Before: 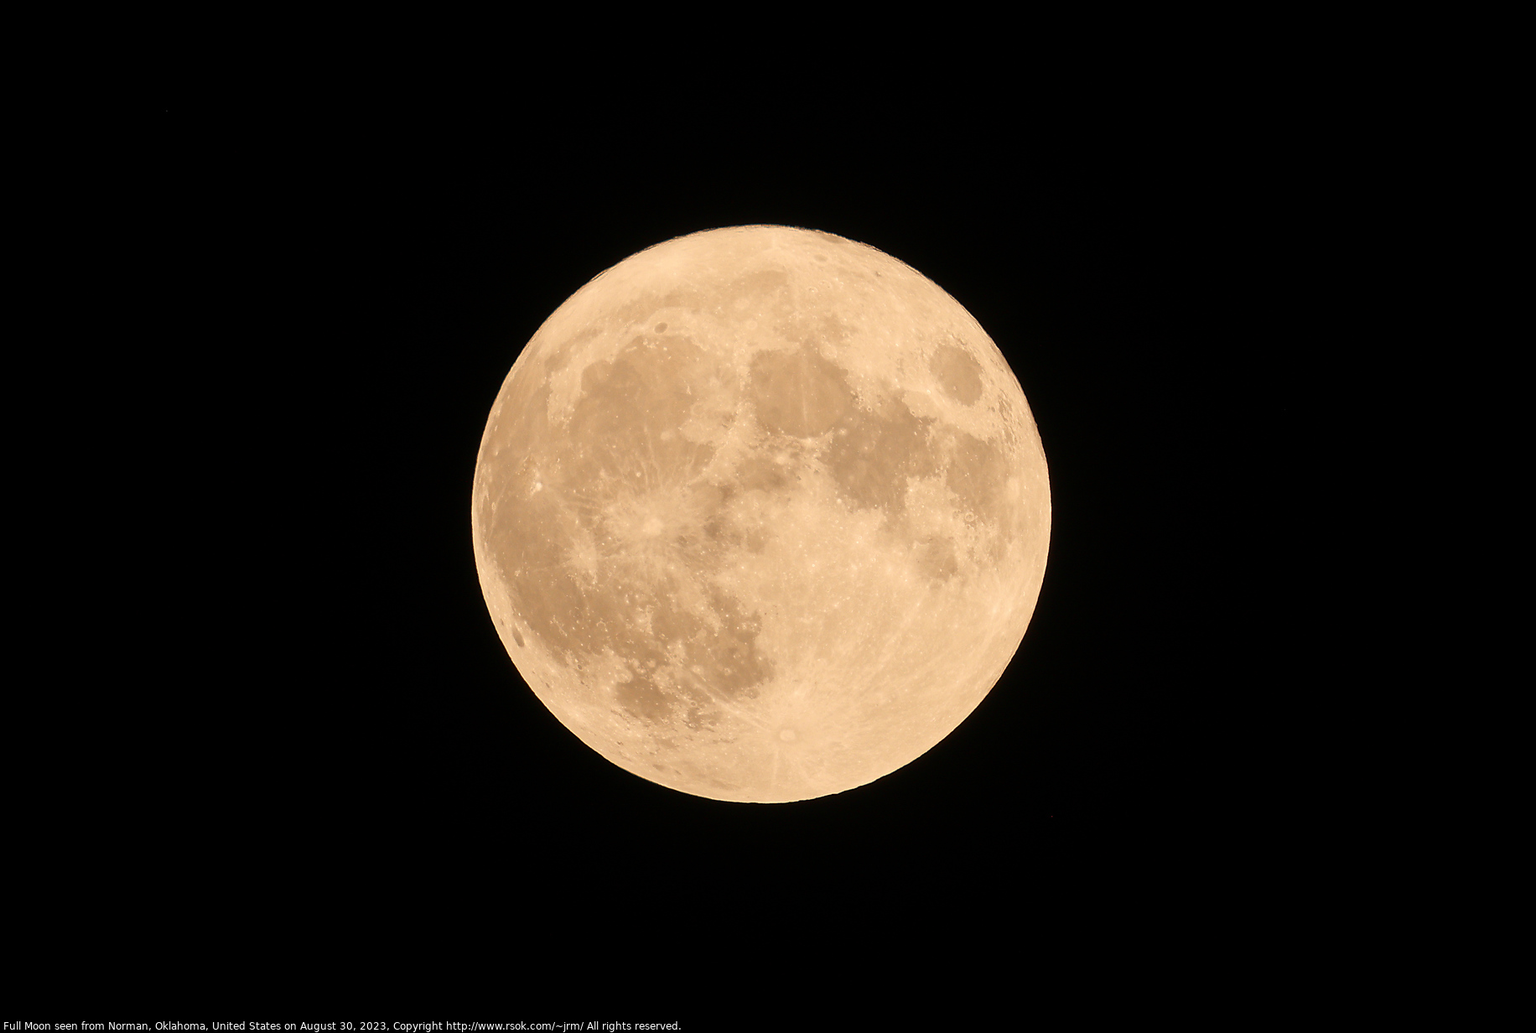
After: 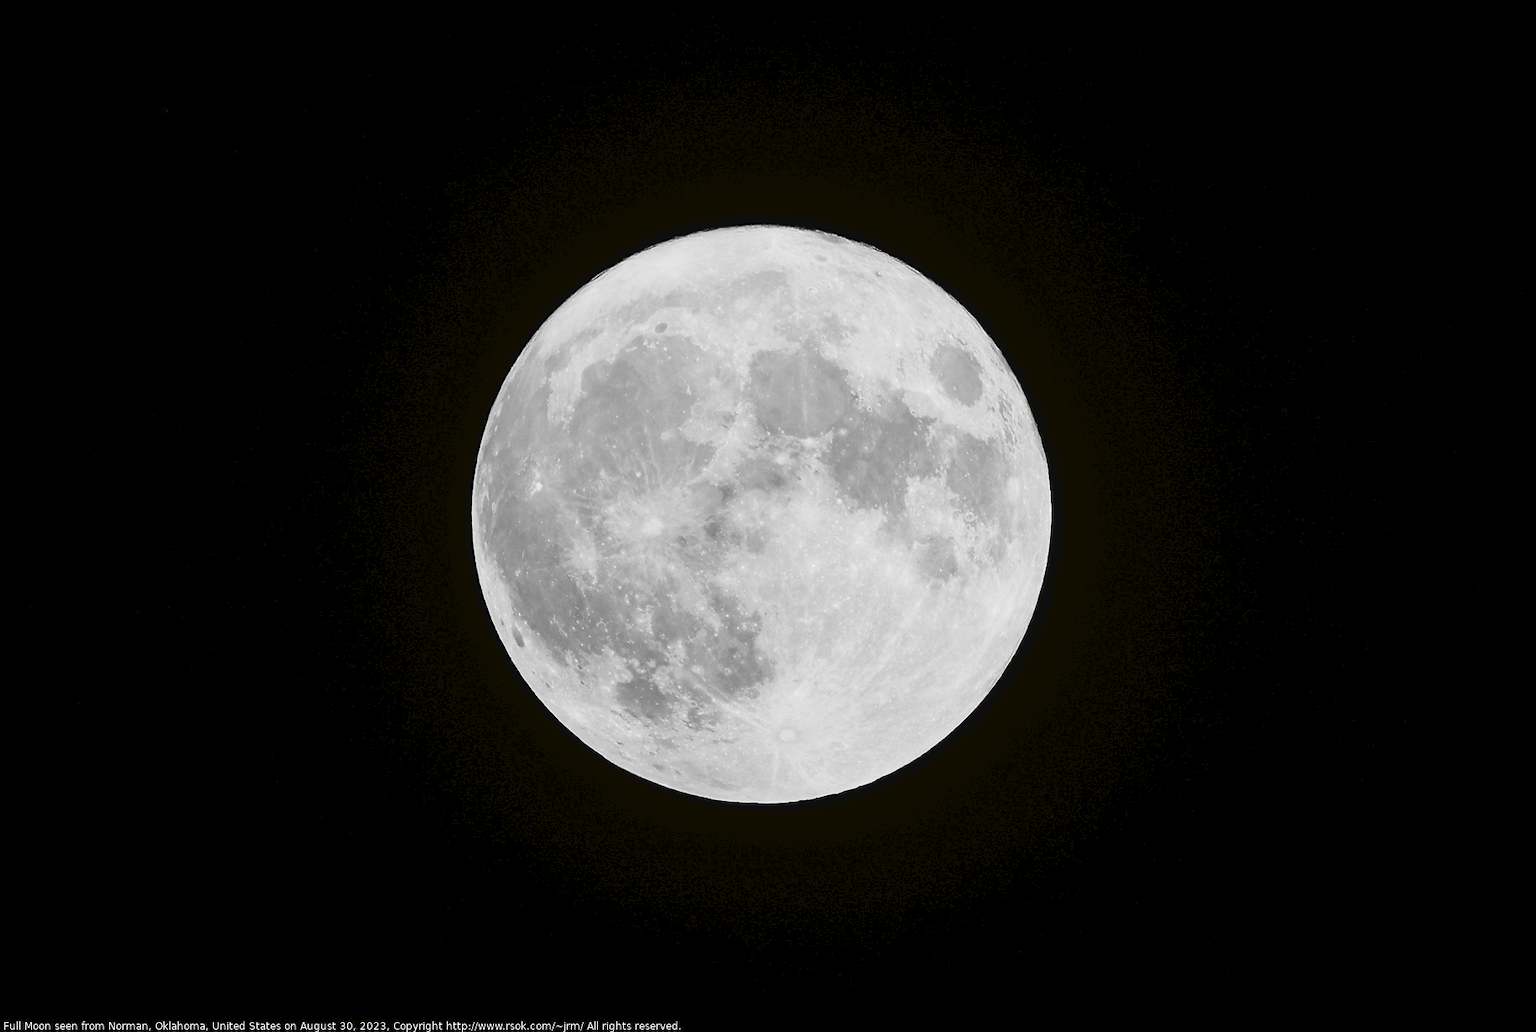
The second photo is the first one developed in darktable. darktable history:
tone curve: curves: ch0 [(0, 0) (0.003, 0.036) (0.011, 0.04) (0.025, 0.042) (0.044, 0.052) (0.069, 0.066) (0.1, 0.085) (0.136, 0.106) (0.177, 0.144) (0.224, 0.188) (0.277, 0.241) (0.335, 0.307) (0.399, 0.382) (0.468, 0.466) (0.543, 0.56) (0.623, 0.672) (0.709, 0.772) (0.801, 0.876) (0.898, 0.949) (1, 1)], preserve colors none
color look up table: target L [83.84, 85.63, 80.97, 81.69, 81.69, 75.88, 76.25, 57.35, 53.98, 42.78, 39.9, 43.46, 23.52, 1.645, 200.09, 69.61, 61.7, 65.49, 42.78, 48.84, 56.83, 44.41, 29.29, 34.03, 27.53, 95.14, 89.53, 86.7, 79.88, 81.93, 74.91, 84.2, 67.74, 80.97, 50.17, 83.84, 70.35, 74.05, 54.76, 45.09, 38.24, 44, 39.9, 25.76, 93.75, 83.12, 66.24, 77.58, 44.82], target a [-0.002, 0, 0, 0.001, 0.001, 0, 0, 0.001, 0.001, 0, 0, 0.001, 0, -0.153, 0, 0, 0.001, 0, 0, 0.001, 0.001, 0, 0, 0.001, 0, -0.002, -0.002, -0.003, 0, 0.001, 0.001, 0, 0.001, 0, 0.001, -0.002, 0, 0, 0.001, 0.001, 0, 0.001, 0, 0, -0.003, -0.001, 0.001, 0.001, 0], target b [0.024, 0.002, 0.002, 0.001 ×4, -0.005, -0.004, 0, -0.001, -0.005, -0.003, 1.891, 0, 0.001, -0.005, 0.001, 0, -0.005, -0.005, 0, -0.001, -0.004, -0.001, 0.024, 0.025, 0.025, 0.002, -0.006, -0.006, 0.002, -0.005, 0.002, -0.005, 0.024, 0.001, 0.001, -0.005, -0.005, -0.001, -0.004, -0.001, -0.001, 0.024, 0.002, -0.005, -0.006, 0], num patches 49
